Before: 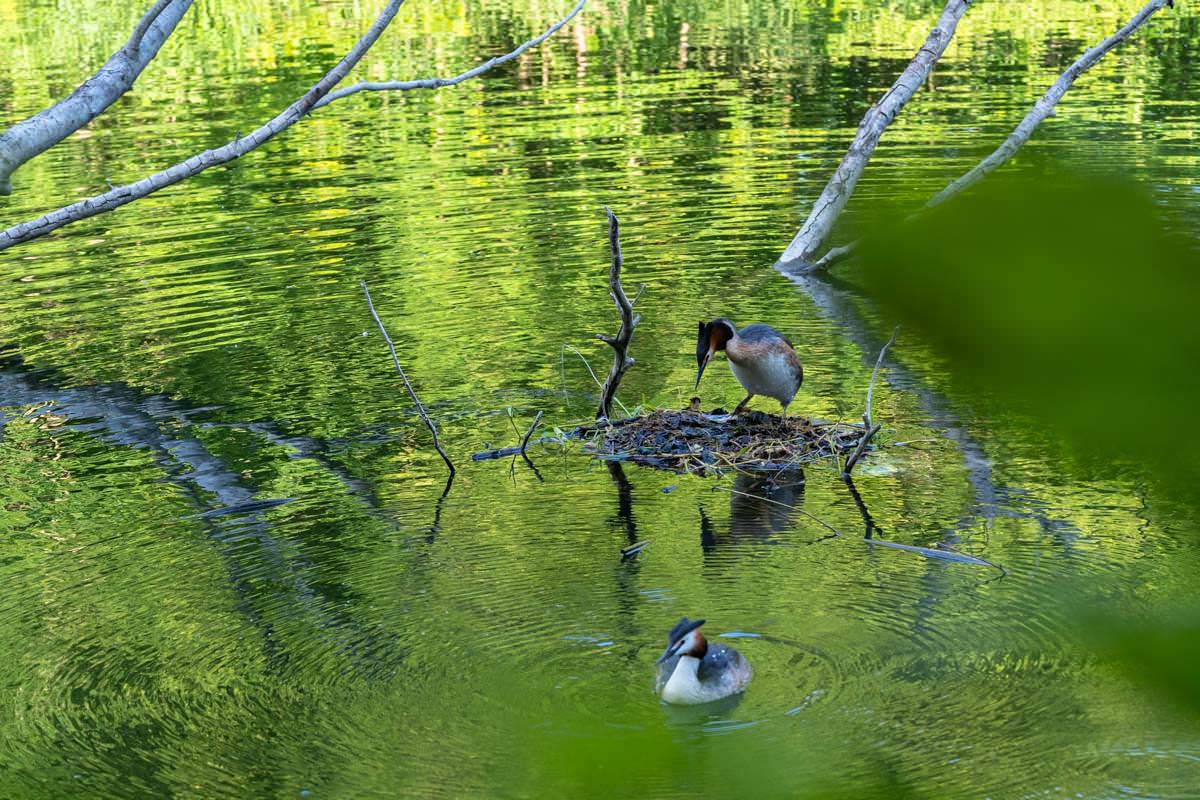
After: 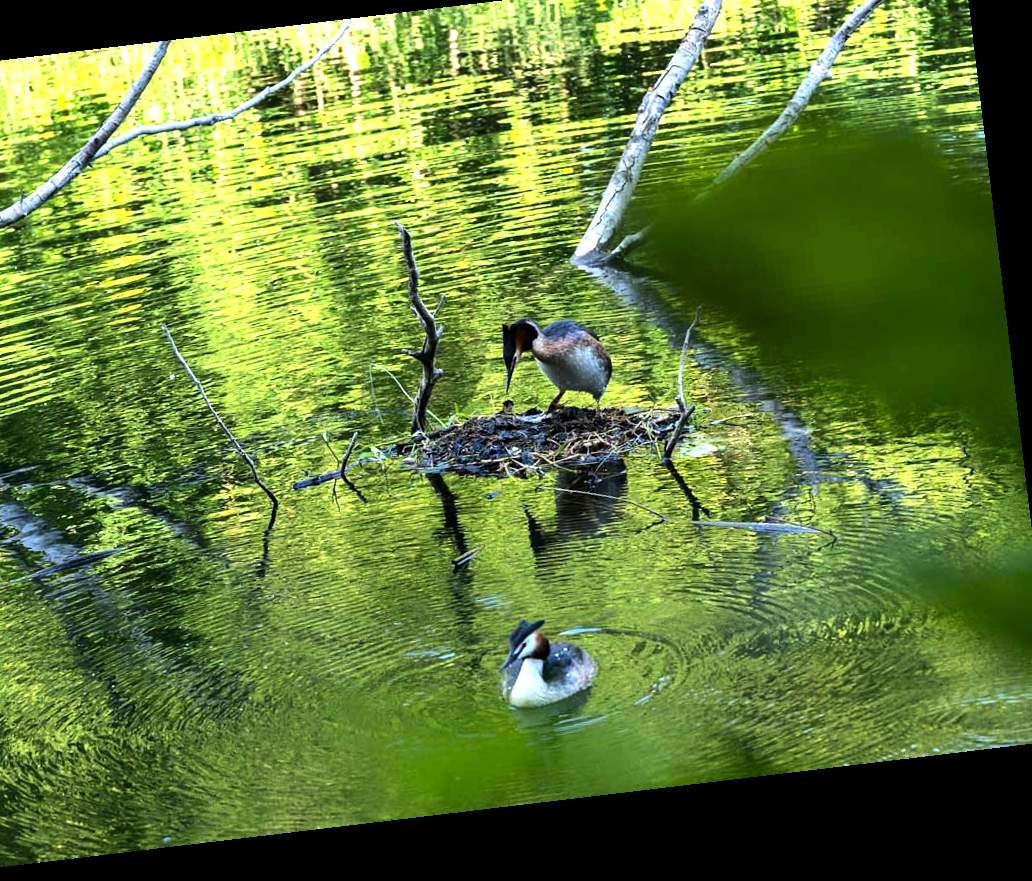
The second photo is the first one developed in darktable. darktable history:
crop and rotate: left 17.959%, top 5.771%, right 1.742%
tone equalizer: -8 EV -1.08 EV, -7 EV -1.01 EV, -6 EV -0.867 EV, -5 EV -0.578 EV, -3 EV 0.578 EV, -2 EV 0.867 EV, -1 EV 1.01 EV, +0 EV 1.08 EV, edges refinement/feathering 500, mask exposure compensation -1.57 EV, preserve details no
rotate and perspective: rotation -6.83°, automatic cropping off
